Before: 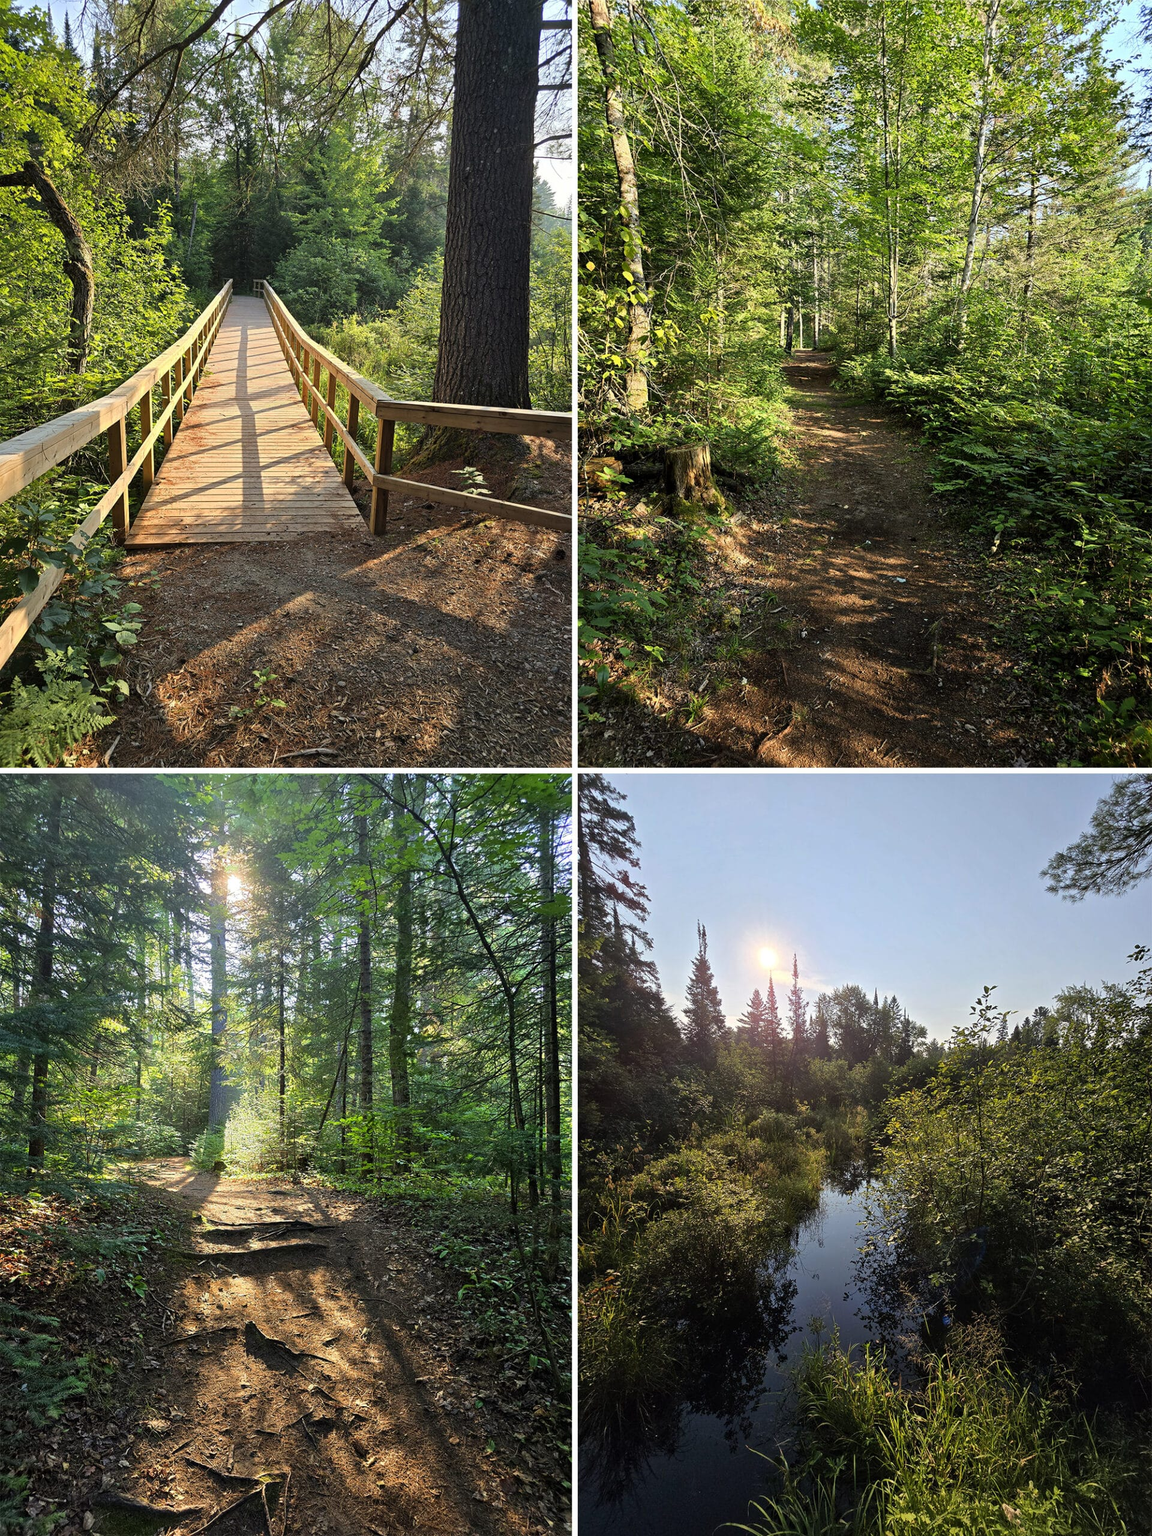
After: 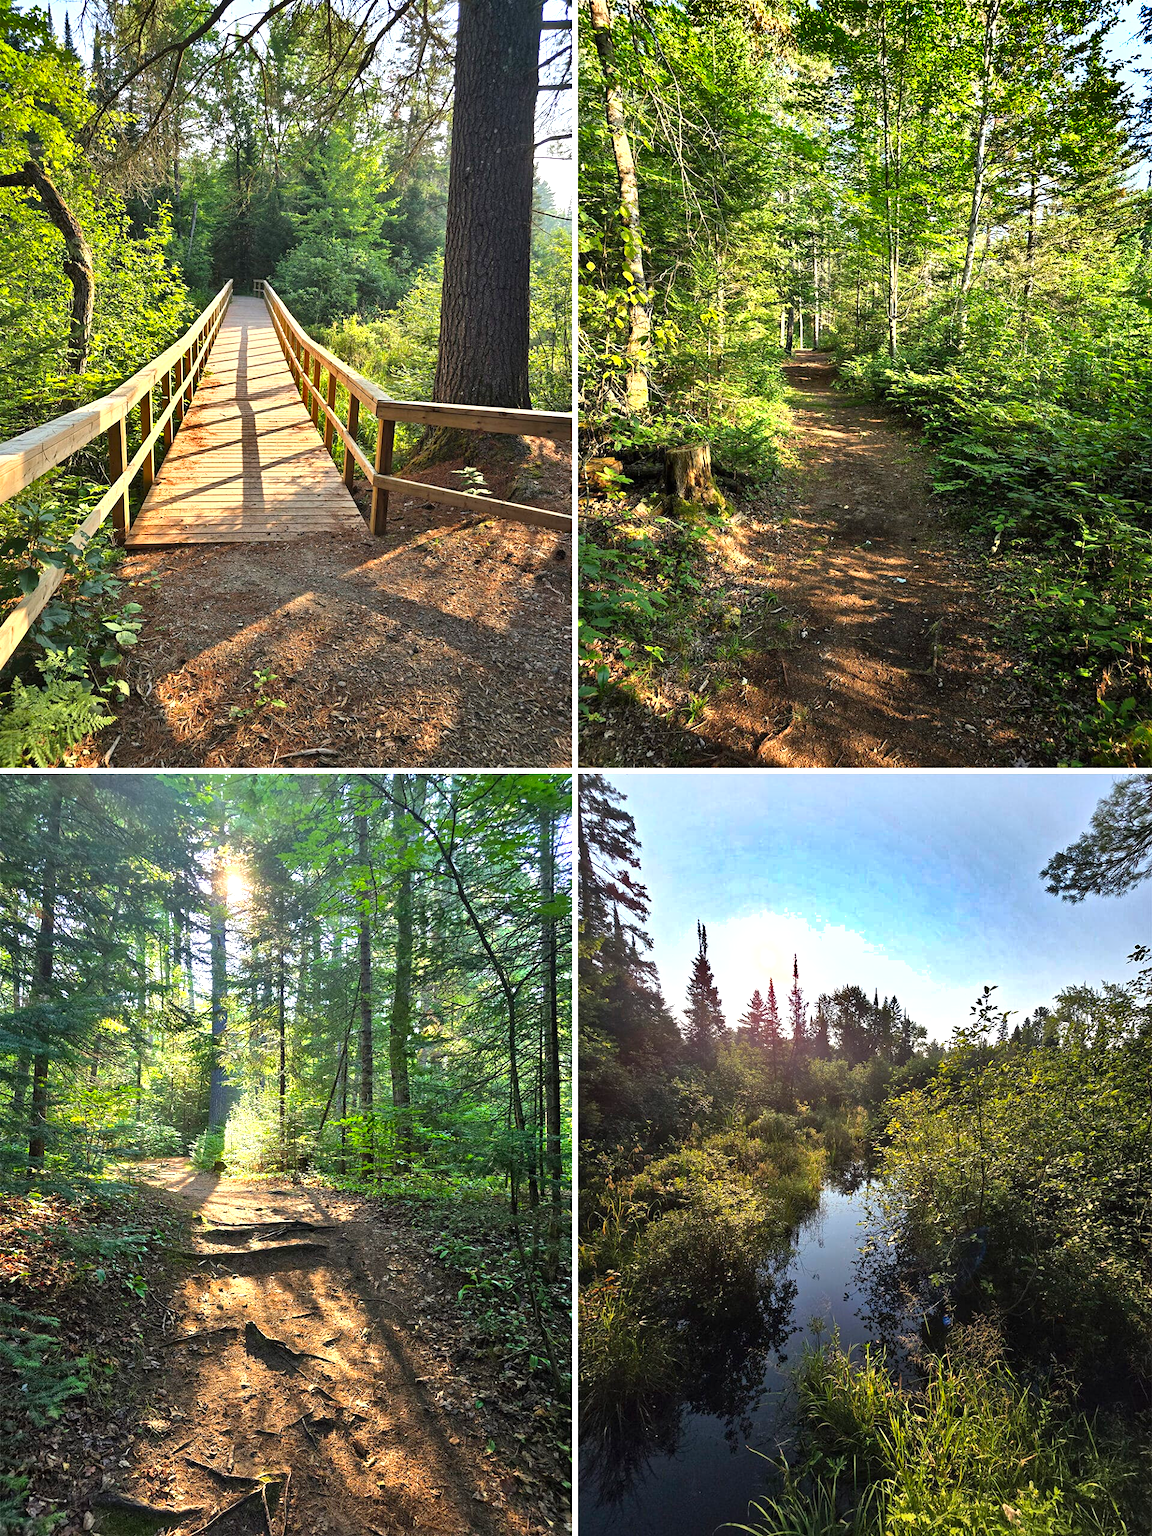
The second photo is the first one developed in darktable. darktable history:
exposure: black level correction 0, exposure 0.694 EV, compensate highlight preservation false
shadows and highlights: shadows 17.49, highlights -84.23, soften with gaussian
